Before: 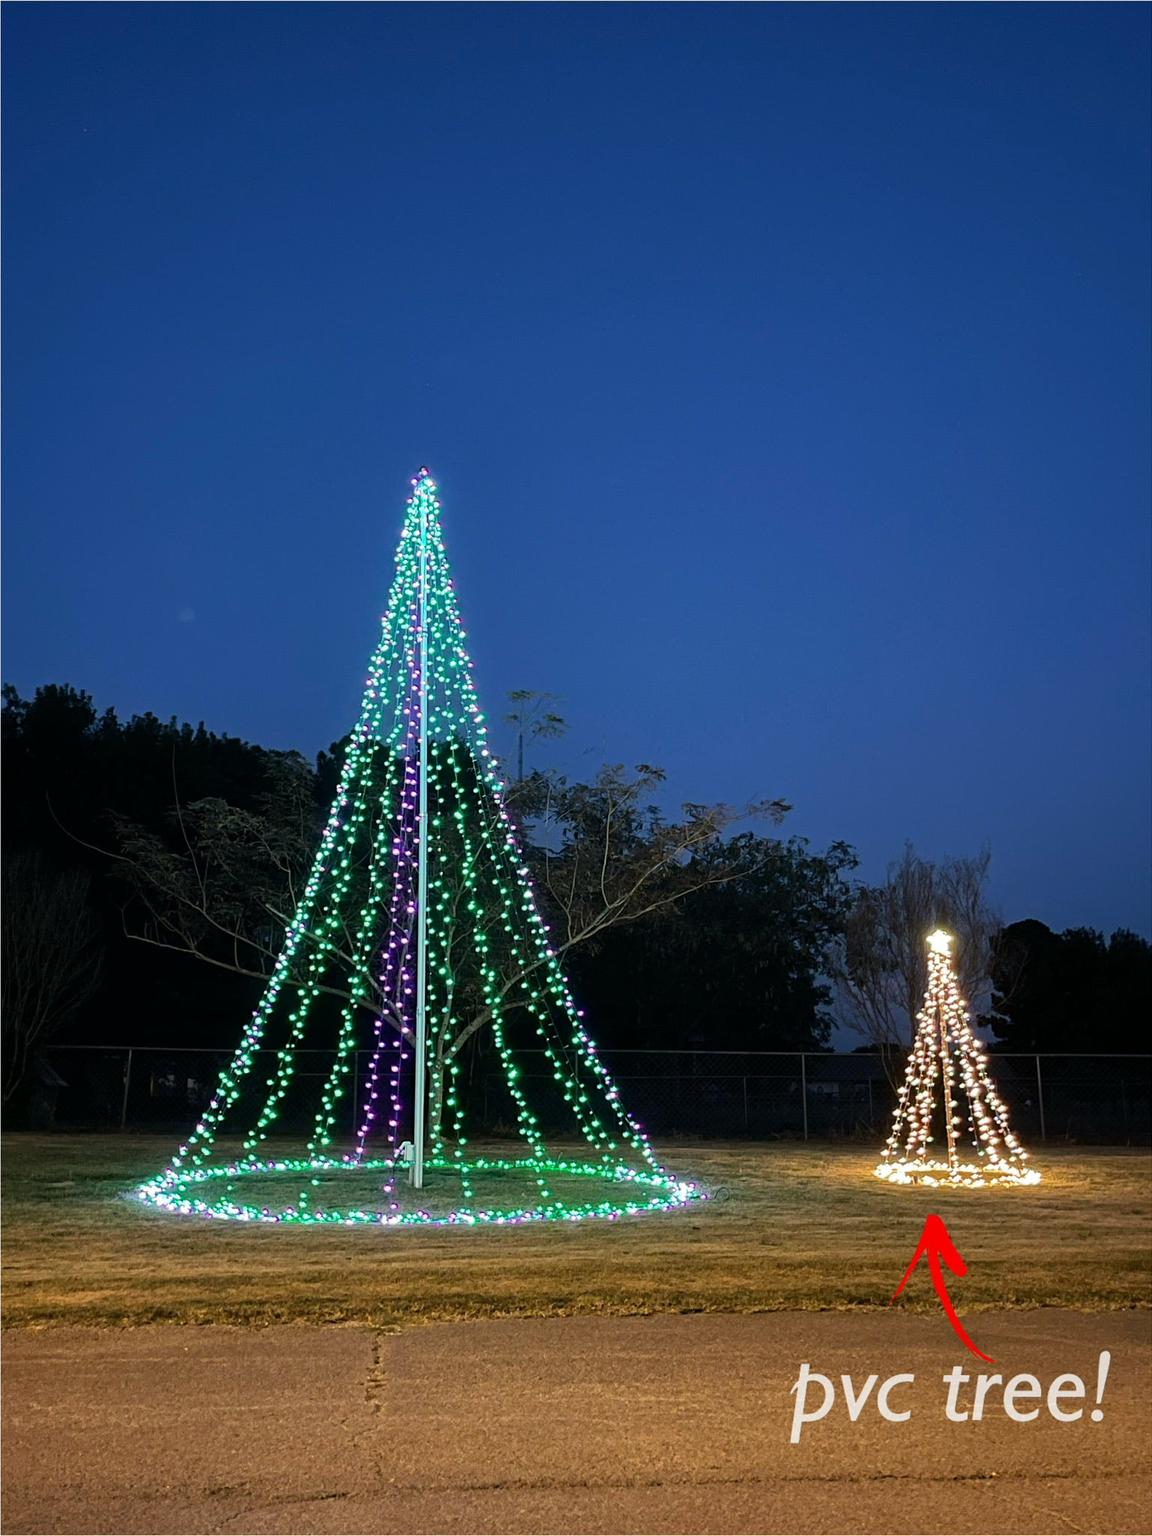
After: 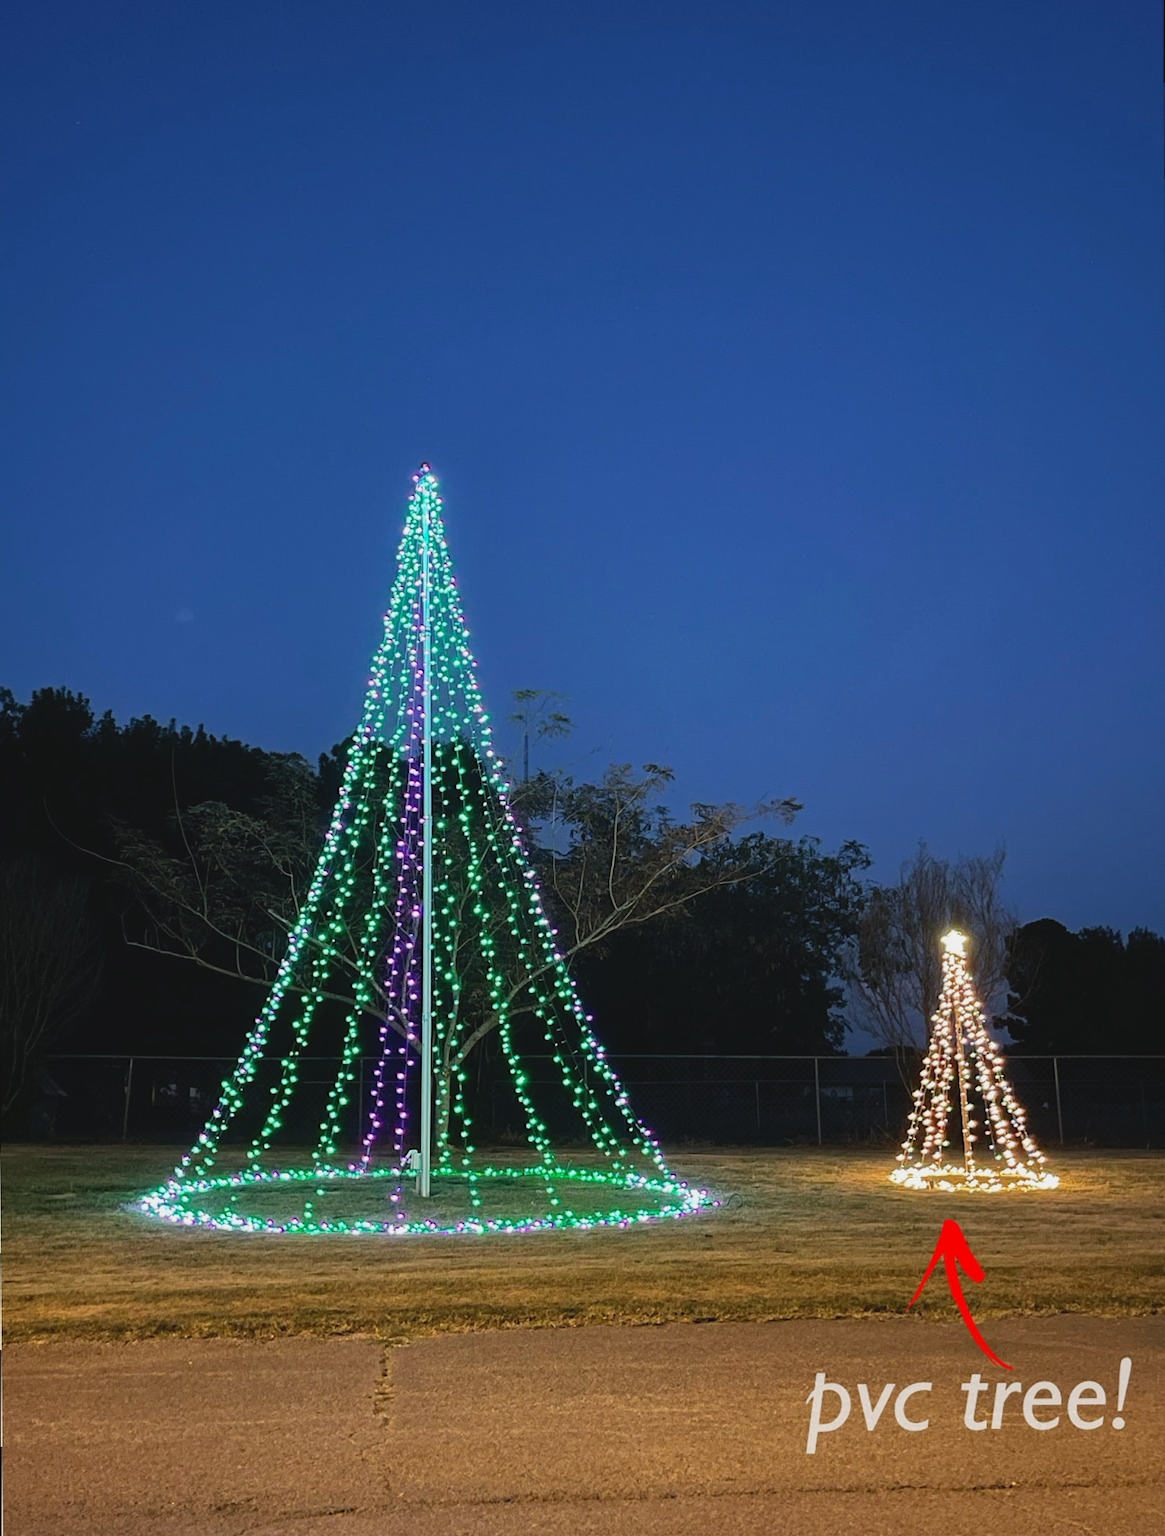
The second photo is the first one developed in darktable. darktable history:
rotate and perspective: rotation -0.45°, automatic cropping original format, crop left 0.008, crop right 0.992, crop top 0.012, crop bottom 0.988
contrast brightness saturation: contrast -0.11
